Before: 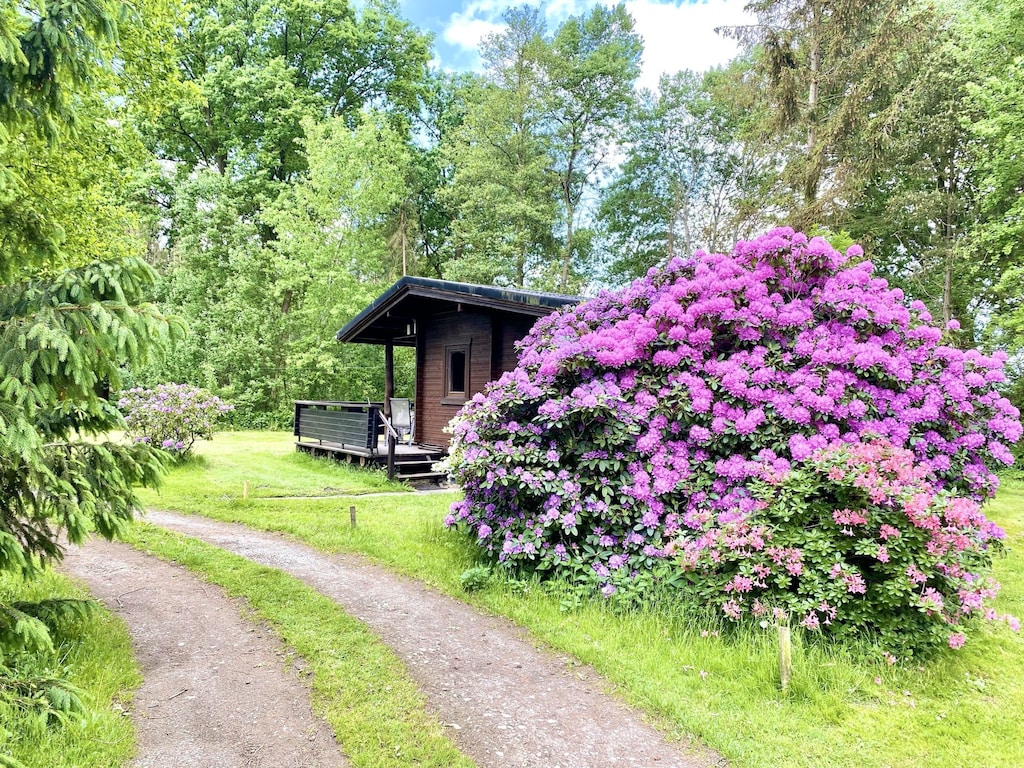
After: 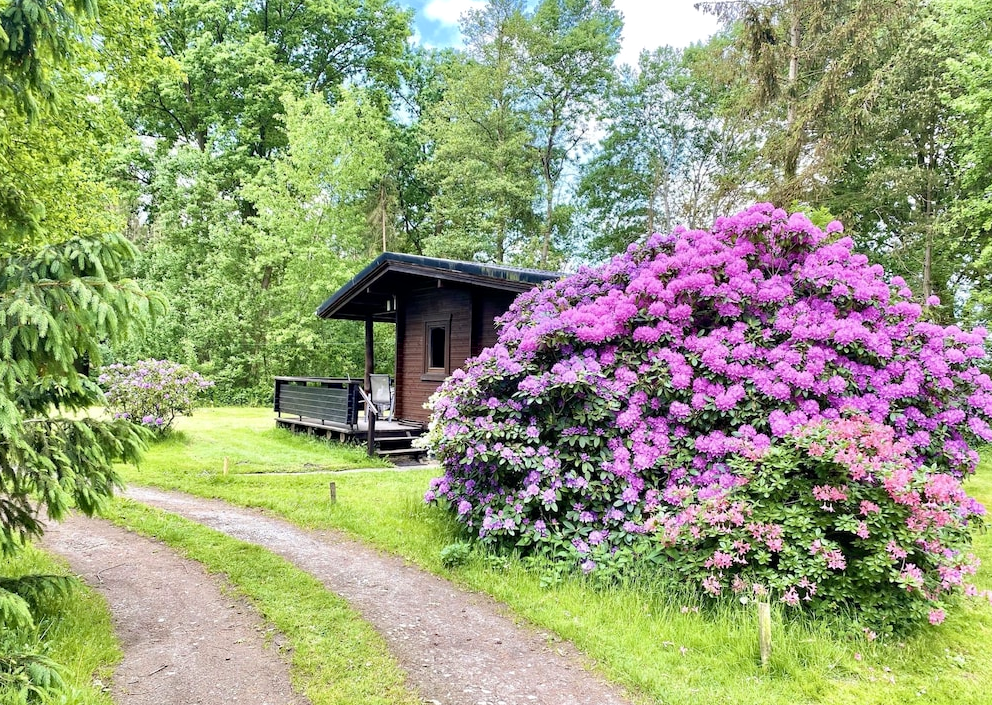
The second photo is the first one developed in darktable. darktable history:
haze removal: compatibility mode true, adaptive false
crop: left 1.964%, top 3.251%, right 1.122%, bottom 4.933%
